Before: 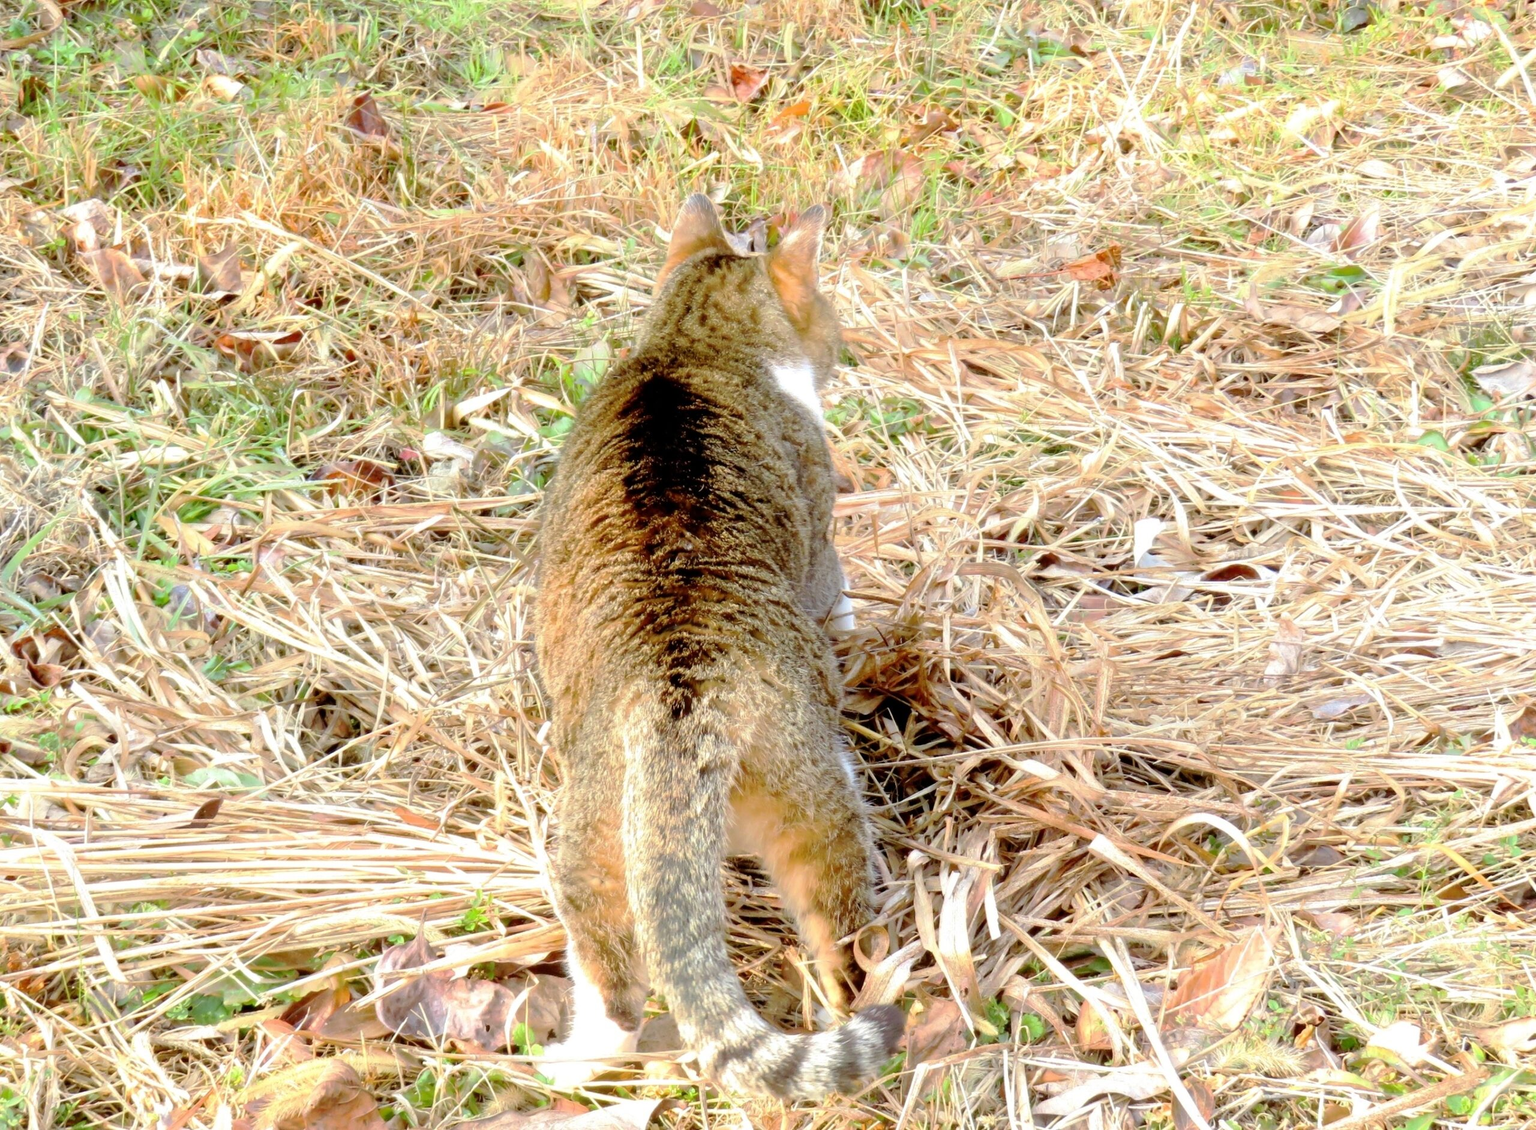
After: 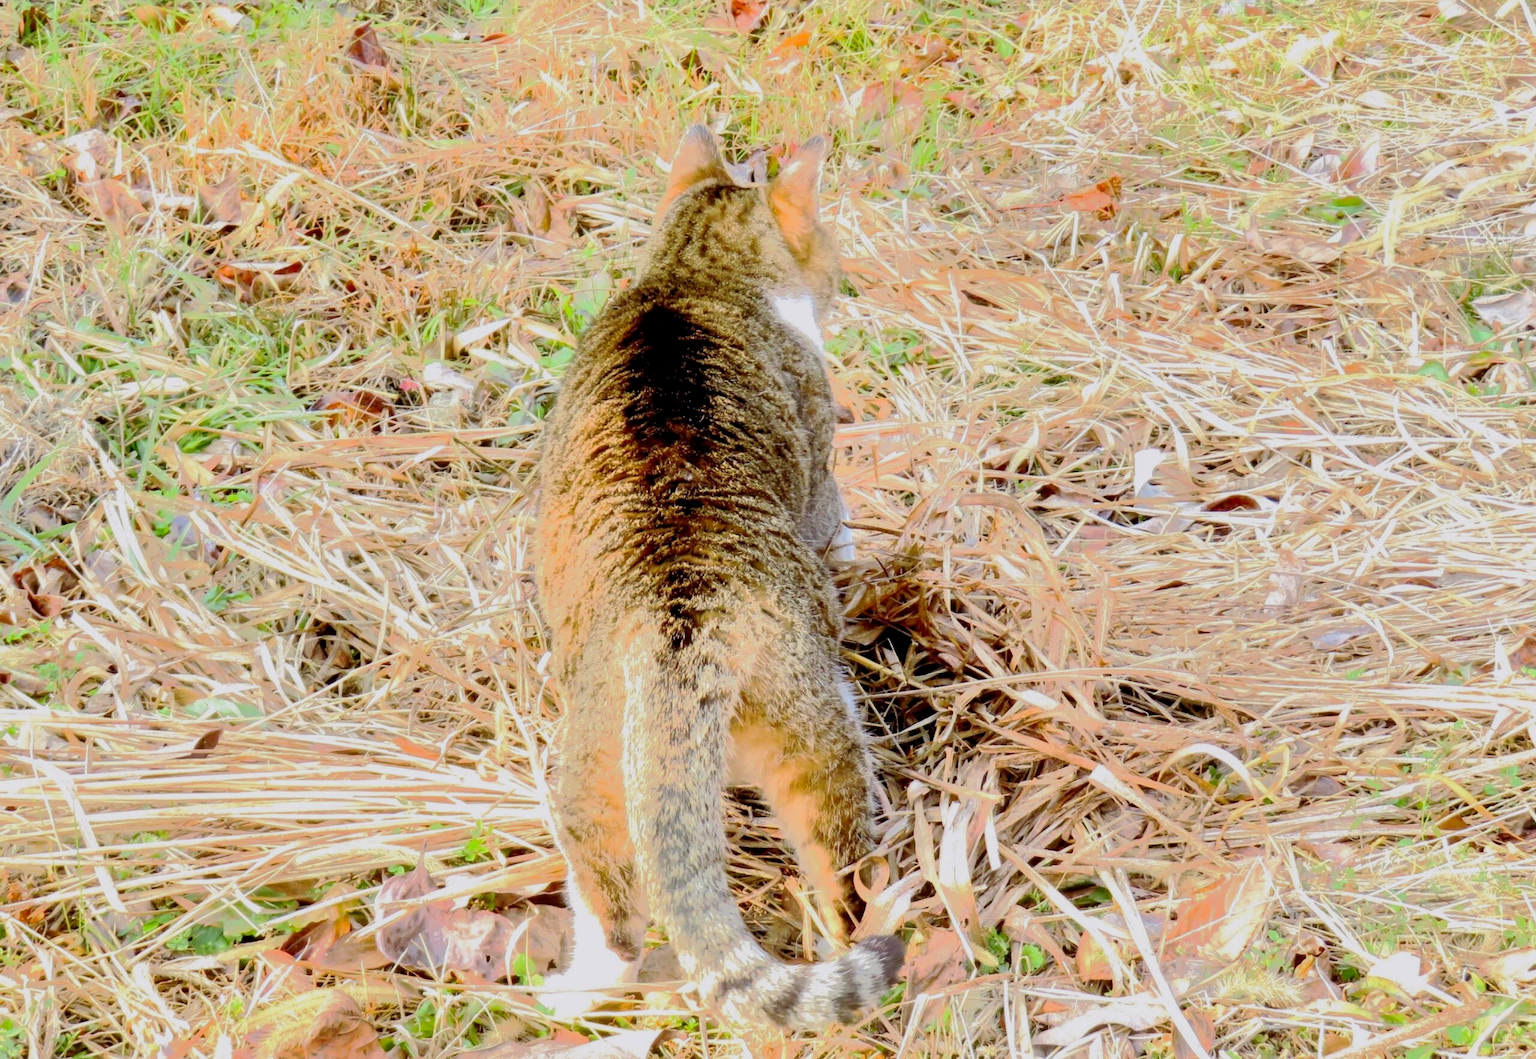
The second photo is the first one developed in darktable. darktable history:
local contrast: highlights 100%, shadows 100%, detail 120%, midtone range 0.2
white balance: red 1.004, blue 1.024
crop and rotate: top 6.25%
tone equalizer: -7 EV -0.63 EV, -6 EV 1 EV, -5 EV -0.45 EV, -4 EV 0.43 EV, -3 EV 0.41 EV, -2 EV 0.15 EV, -1 EV -0.15 EV, +0 EV -0.39 EV, smoothing diameter 25%, edges refinement/feathering 10, preserve details guided filter
color correction: saturation 1.1
